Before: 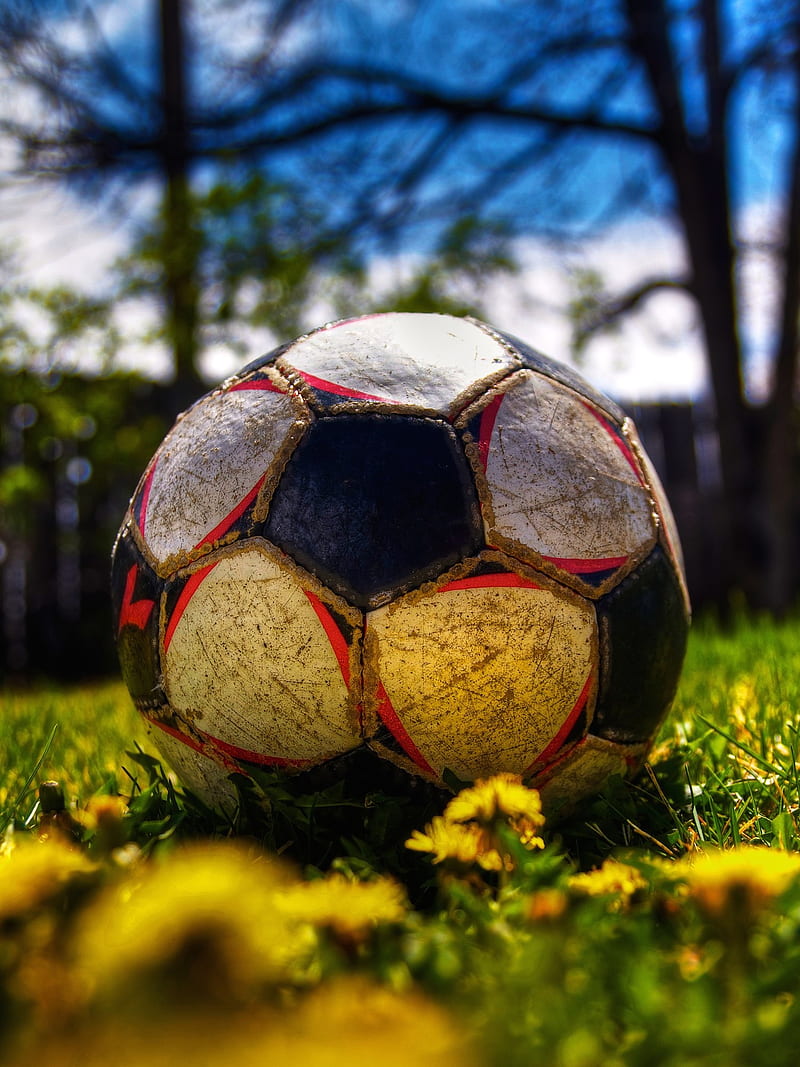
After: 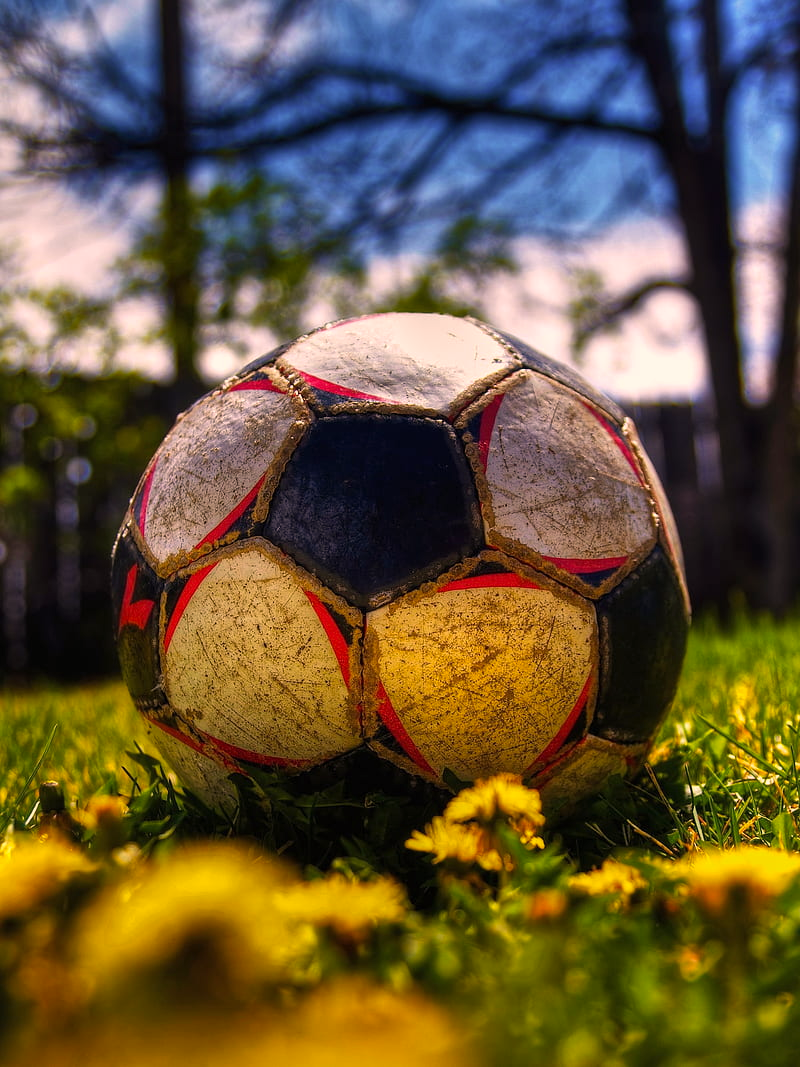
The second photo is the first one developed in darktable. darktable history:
shadows and highlights: shadows 25, highlights -25
color correction: highlights a* 11.96, highlights b* 11.58
